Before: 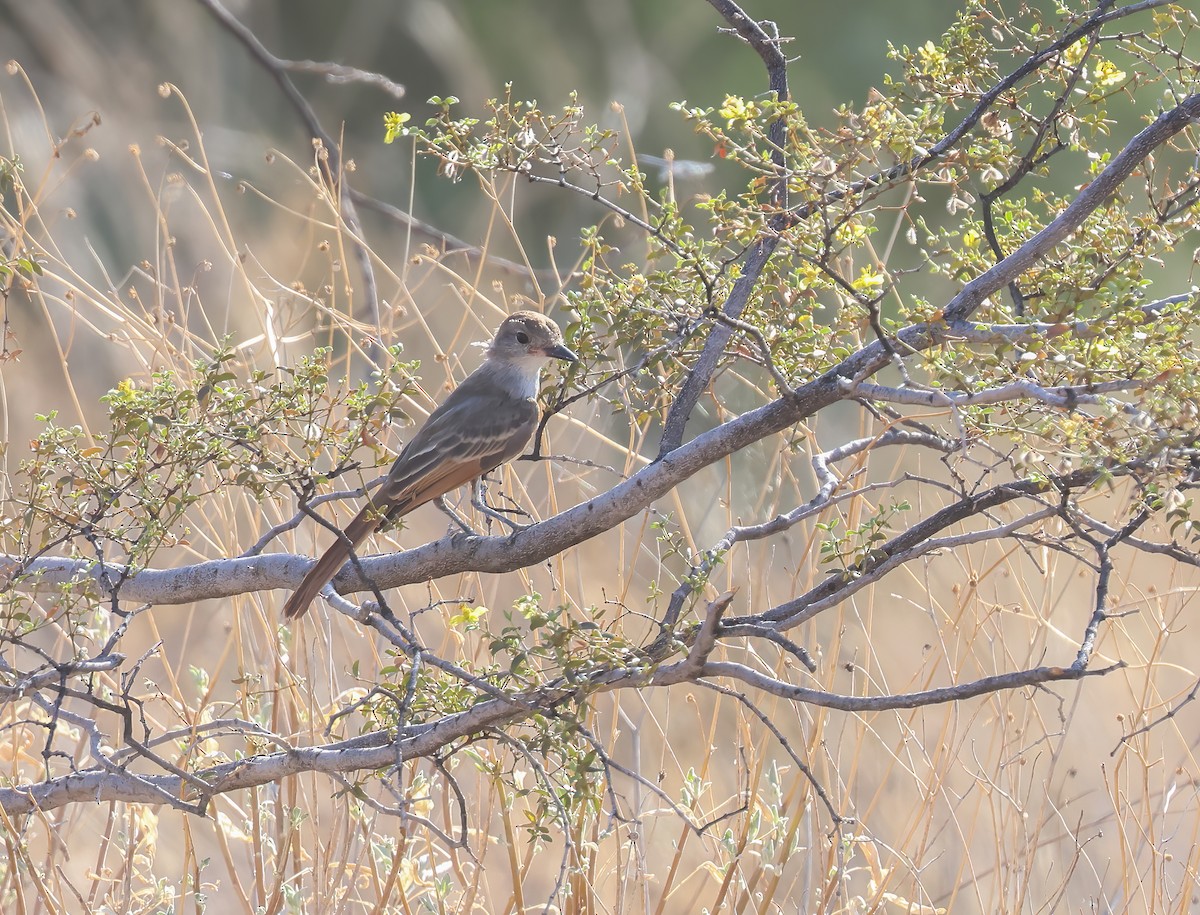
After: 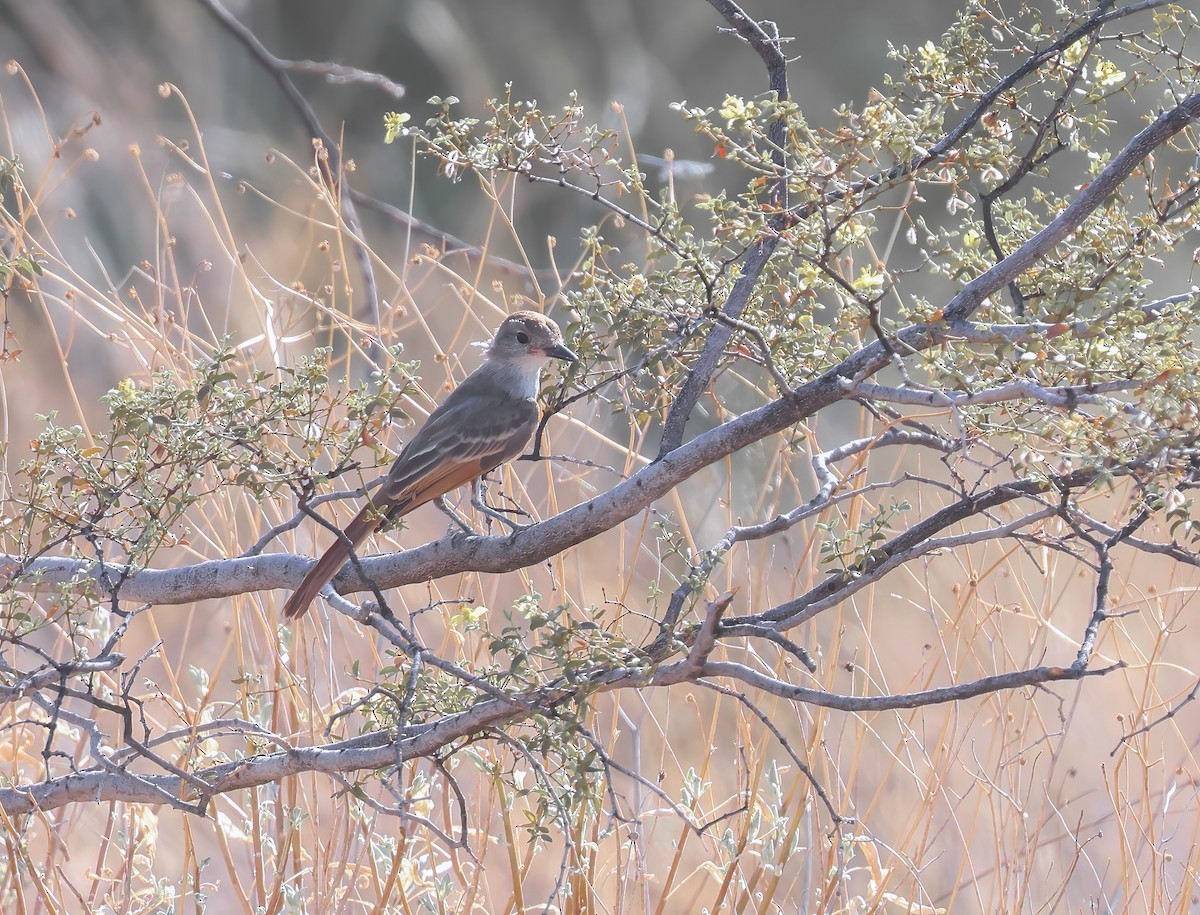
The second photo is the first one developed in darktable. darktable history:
color zones: curves: ch1 [(0, 0.679) (0.143, 0.647) (0.286, 0.261) (0.378, -0.011) (0.571, 0.396) (0.714, 0.399) (0.857, 0.406) (1, 0.679)]
color calibration: illuminant as shot in camera, x 0.358, y 0.373, temperature 4628.91 K
